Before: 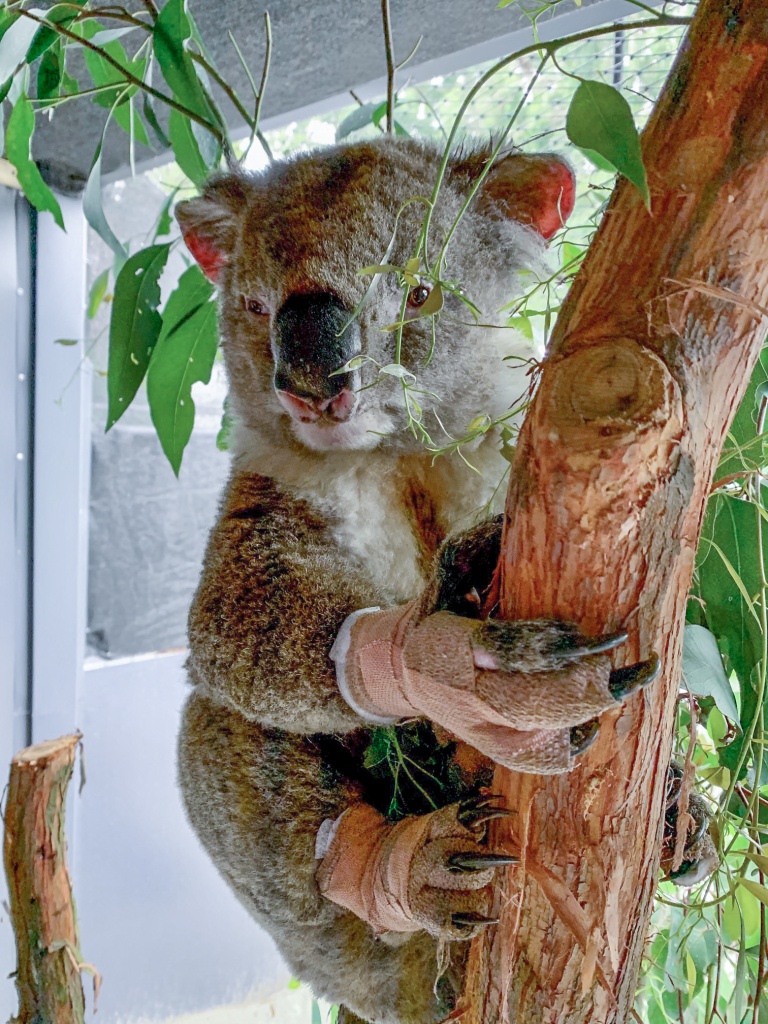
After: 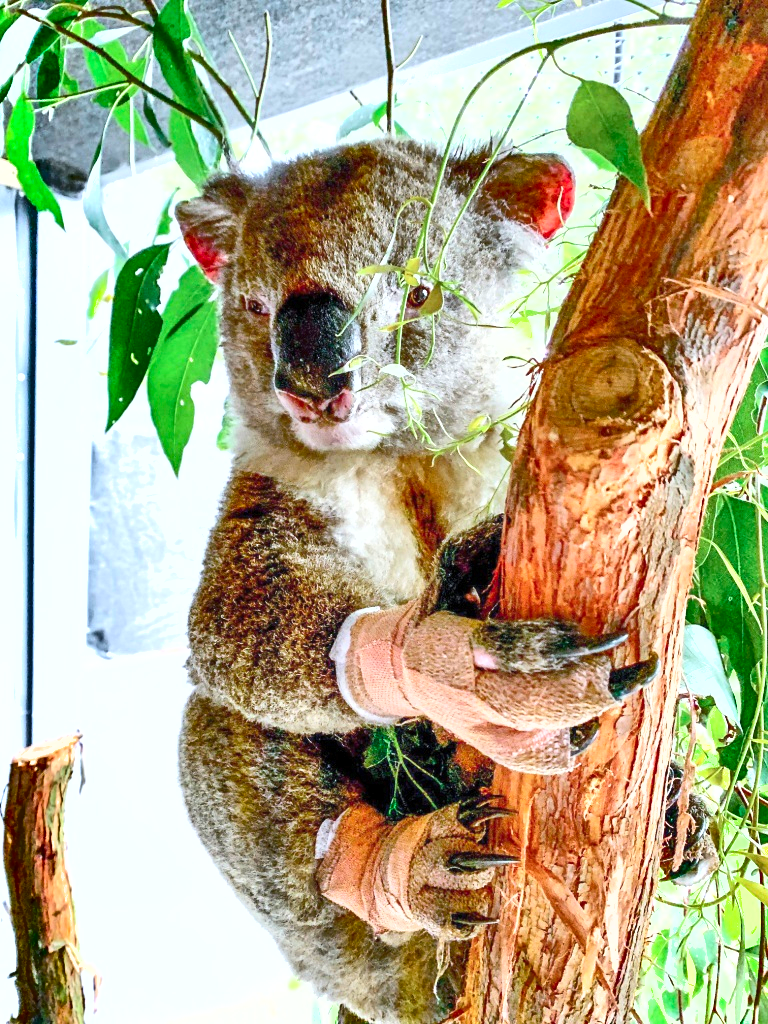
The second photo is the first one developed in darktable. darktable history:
exposure: exposure 1.089 EV, compensate highlight preservation false
shadows and highlights: radius 108.52, shadows 23.73, highlights -59.32, low approximation 0.01, soften with gaussian
contrast brightness saturation: contrast 0.2, brightness 0.16, saturation 0.22
